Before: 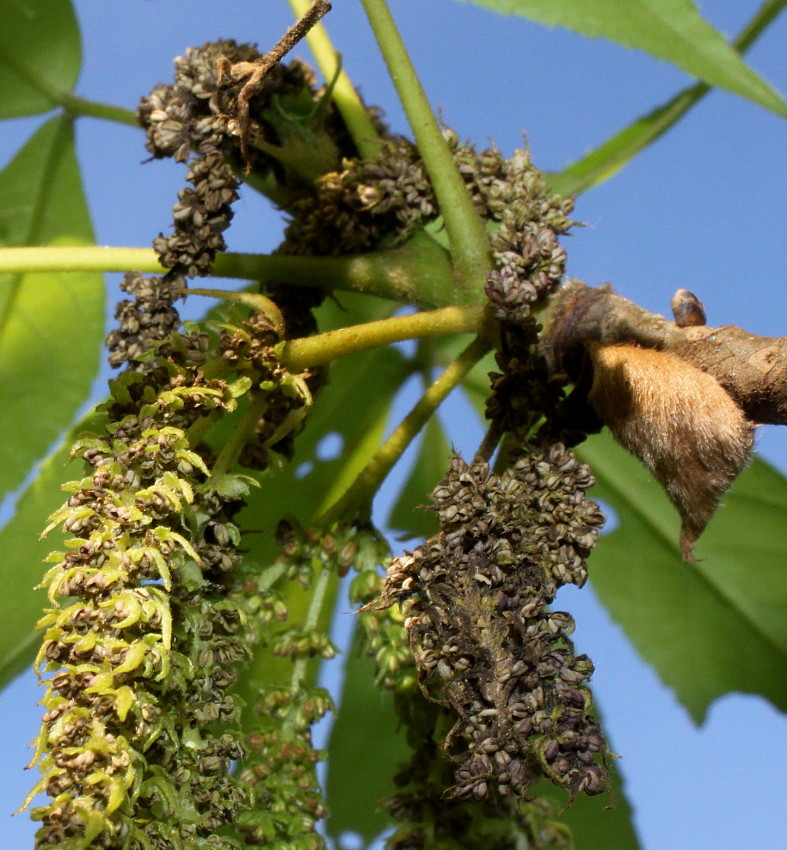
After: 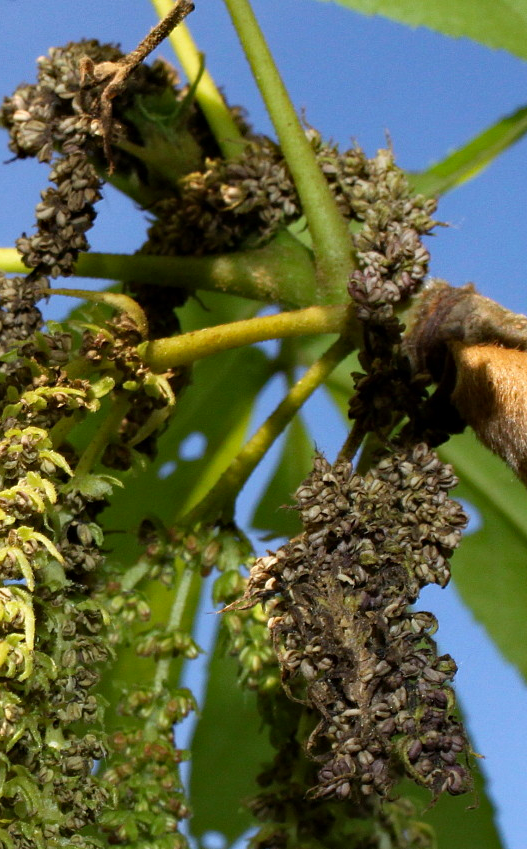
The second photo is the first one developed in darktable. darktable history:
haze removal: strength 0.255, distance 0.252, compatibility mode true, adaptive false
crop and rotate: left 17.564%, right 15.418%
